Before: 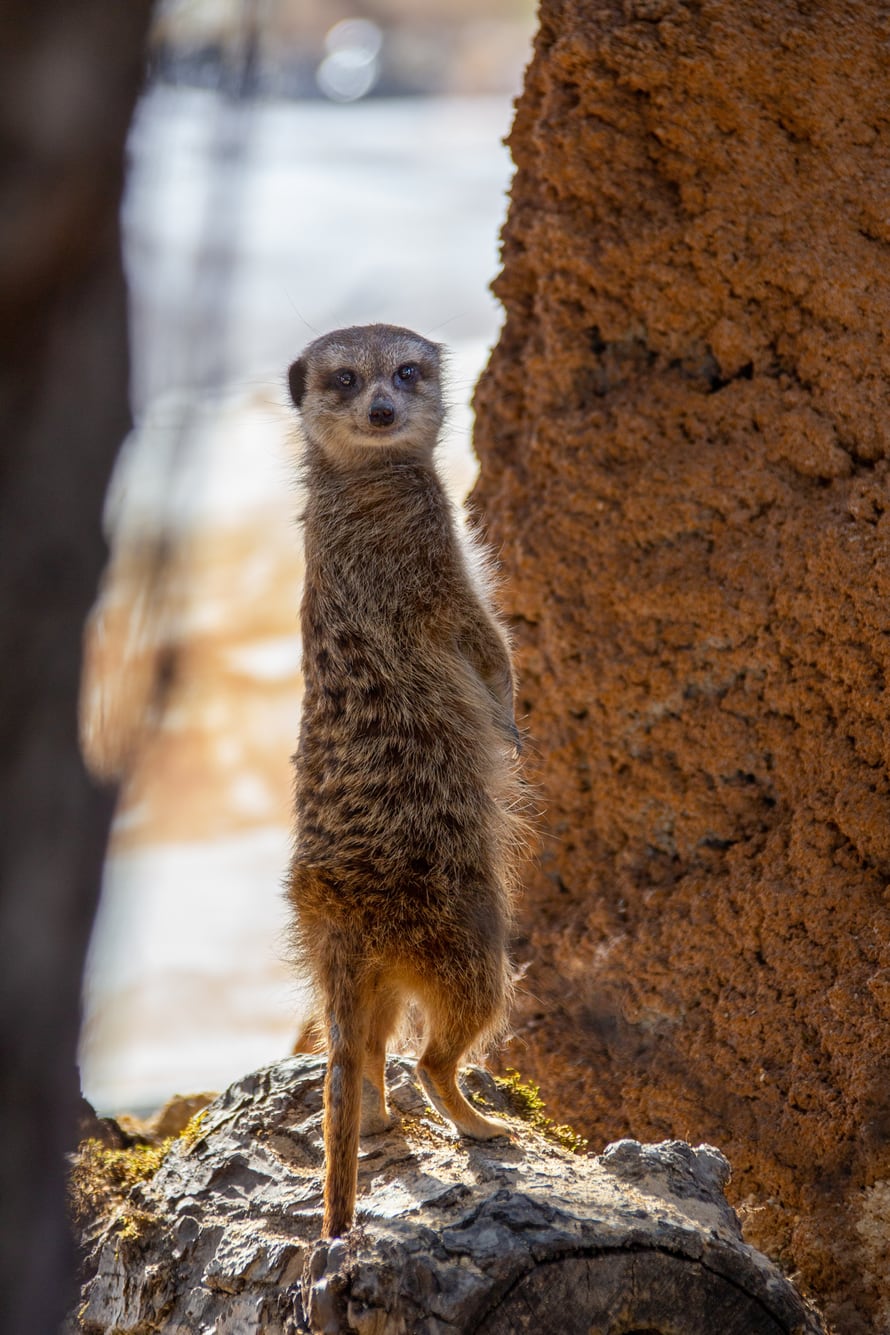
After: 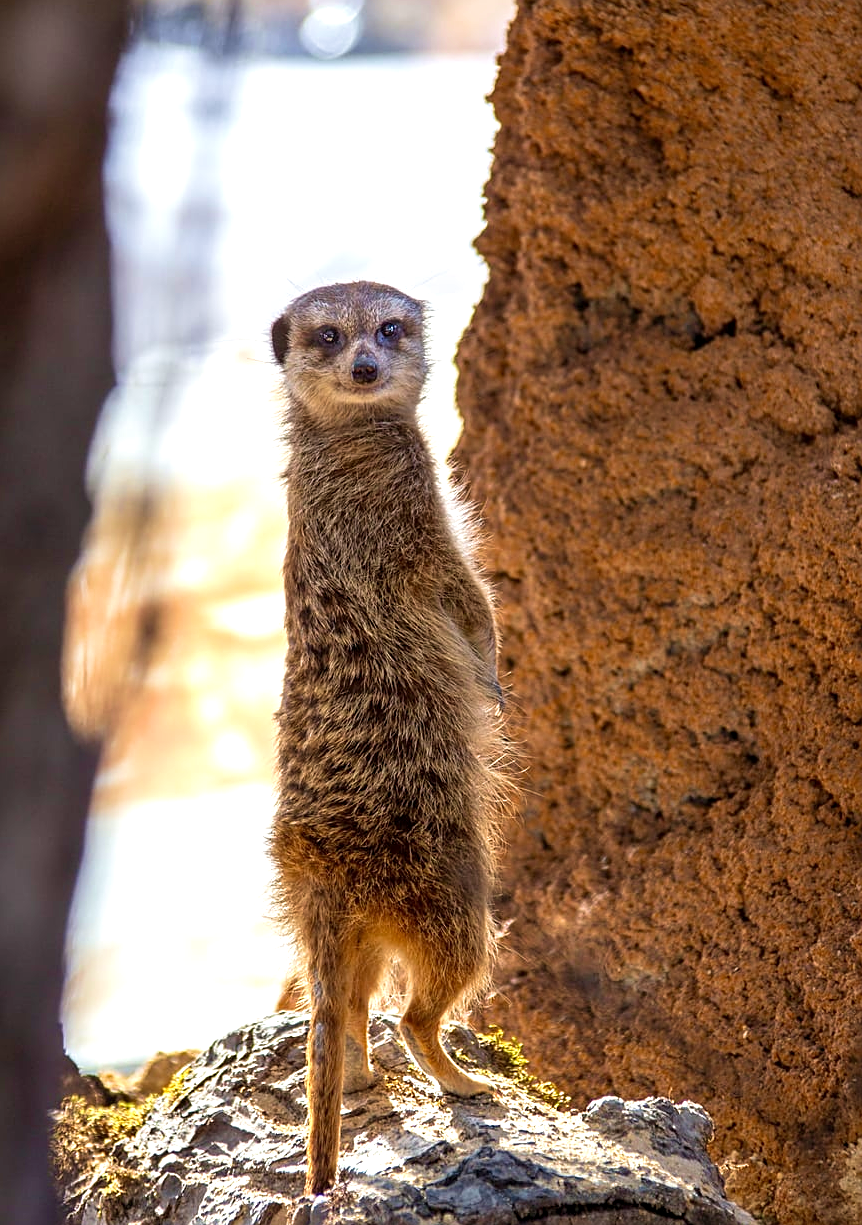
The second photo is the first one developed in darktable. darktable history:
color balance: mode lift, gamma, gain (sRGB), lift [0.97, 1, 1, 1], gamma [1.03, 1, 1, 1]
velvia: strength 40%
exposure: black level correction 0, exposure 0.7 EV, compensate exposure bias true, compensate highlight preservation false
sharpen: on, module defaults
crop: left 1.964%, top 3.251%, right 1.122%, bottom 4.933%
